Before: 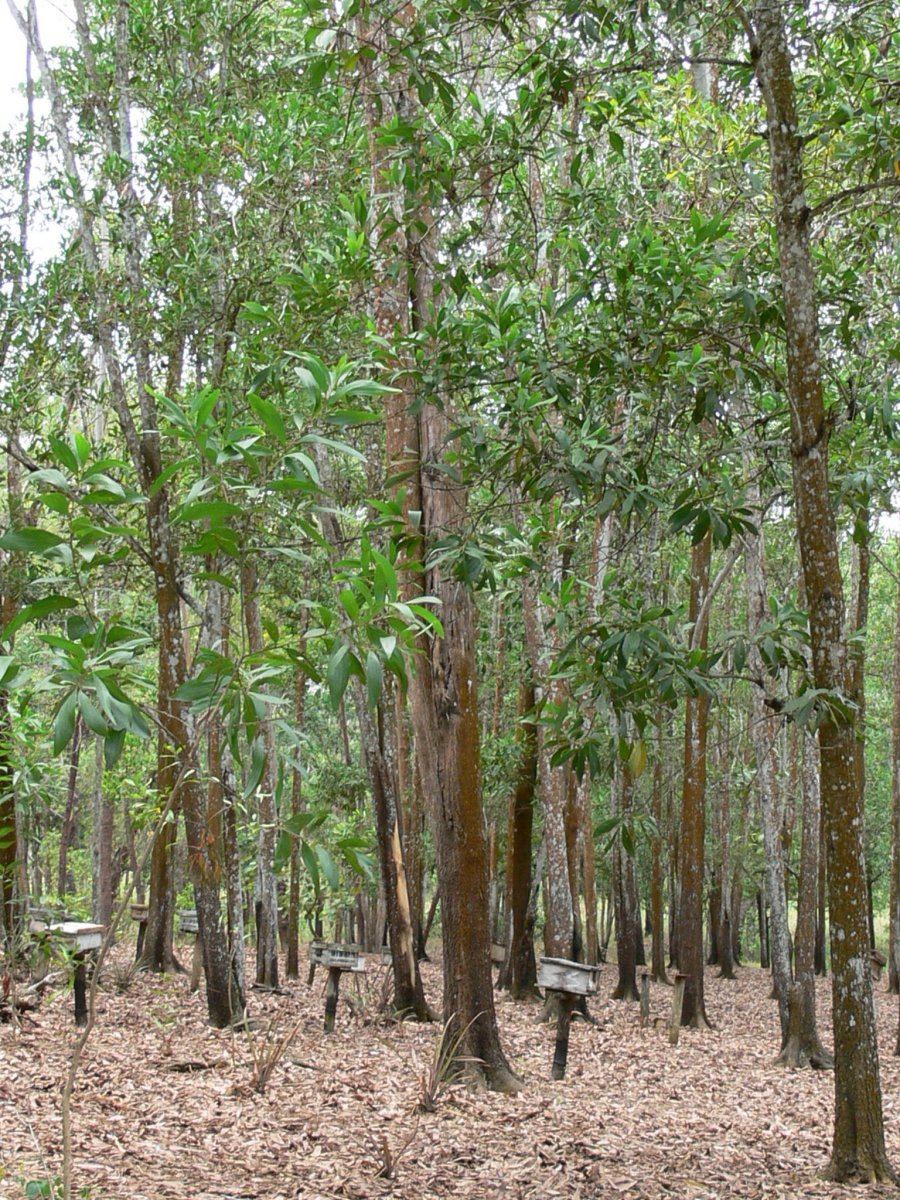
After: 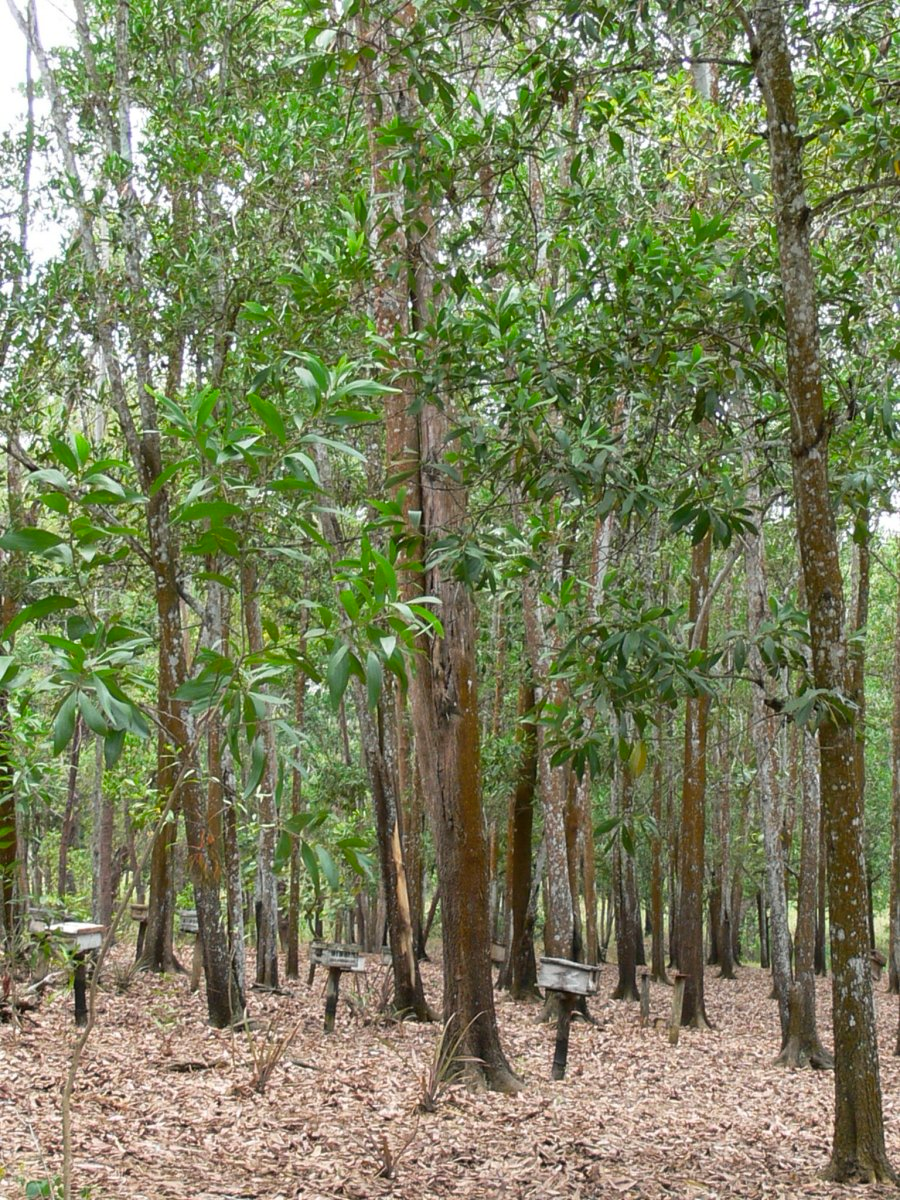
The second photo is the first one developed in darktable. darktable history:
color balance rgb: shadows fall-off 101%, linear chroma grading › mid-tones 7.63%, perceptual saturation grading › mid-tones 11.68%, mask middle-gray fulcrum 22.45%, global vibrance 10.11%, saturation formula JzAzBz (2021)
tone equalizer: on, module defaults
